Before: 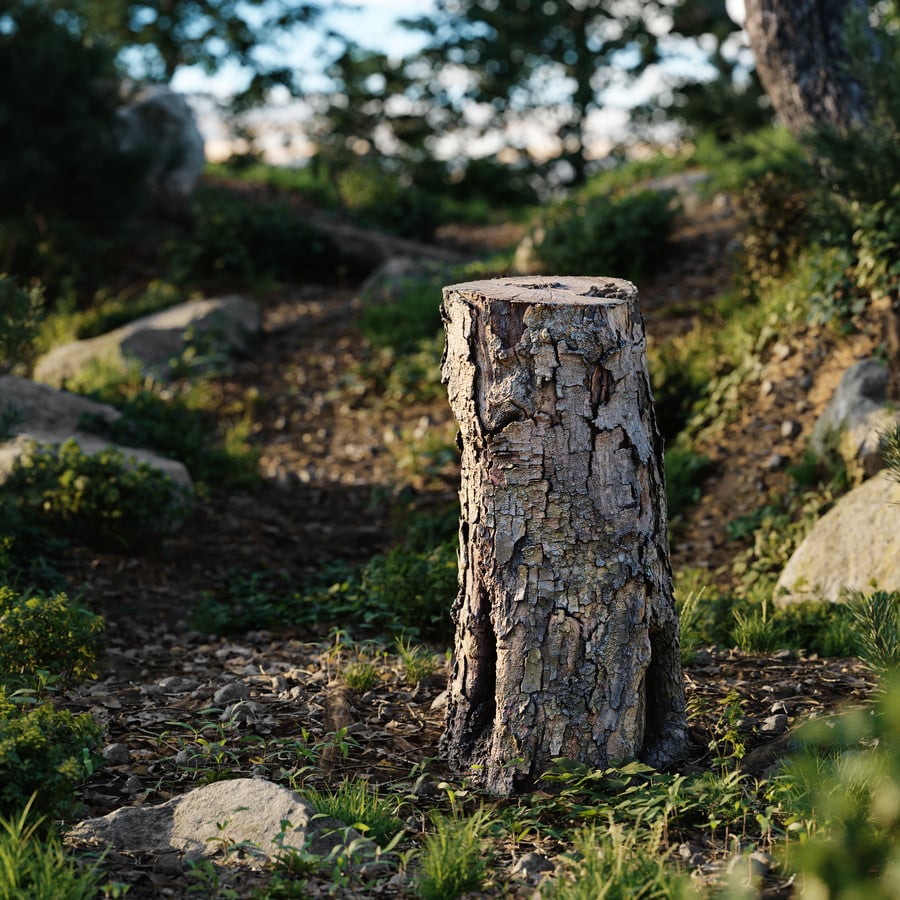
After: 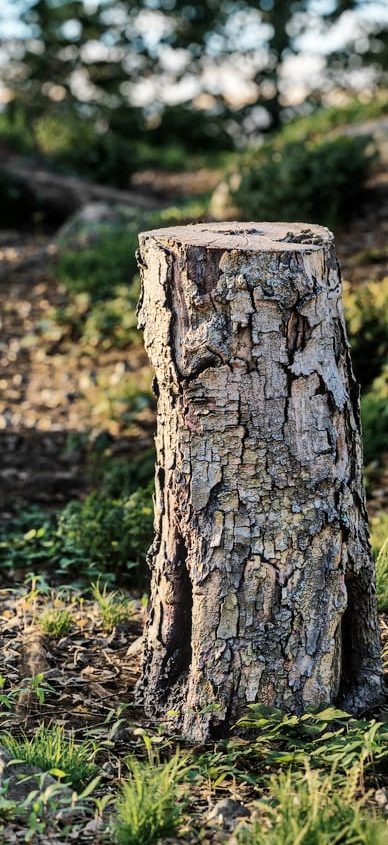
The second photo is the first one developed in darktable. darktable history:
crop: left 33.853%, top 6.08%, right 22.98%
shadows and highlights: shadows 75.52, highlights -60.96, soften with gaussian
local contrast: on, module defaults
